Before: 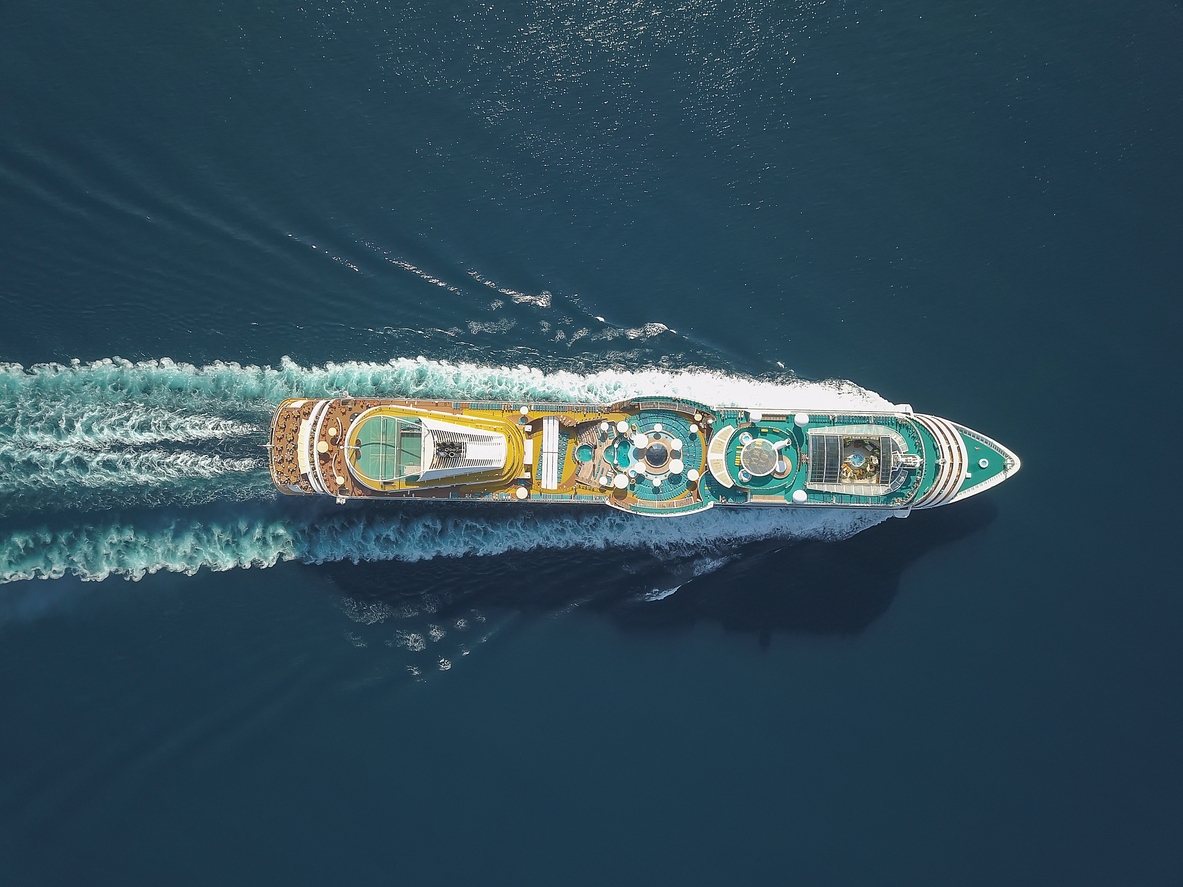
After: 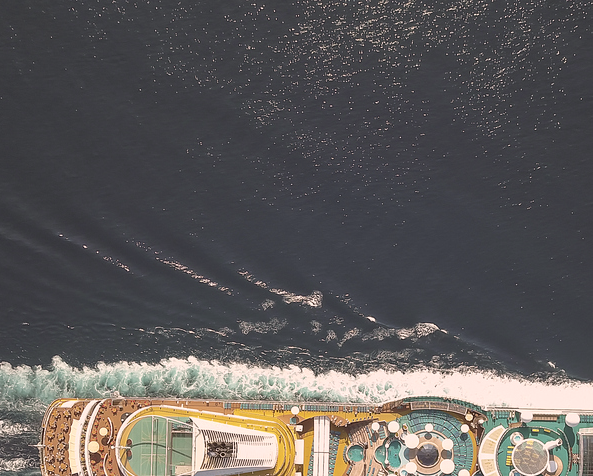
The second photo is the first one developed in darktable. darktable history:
color correction: highlights a* 10.21, highlights b* 9.77, shadows a* 8.18, shadows b* 8.02, saturation 0.783
crop: left 19.435%, right 30.358%, bottom 46.251%
